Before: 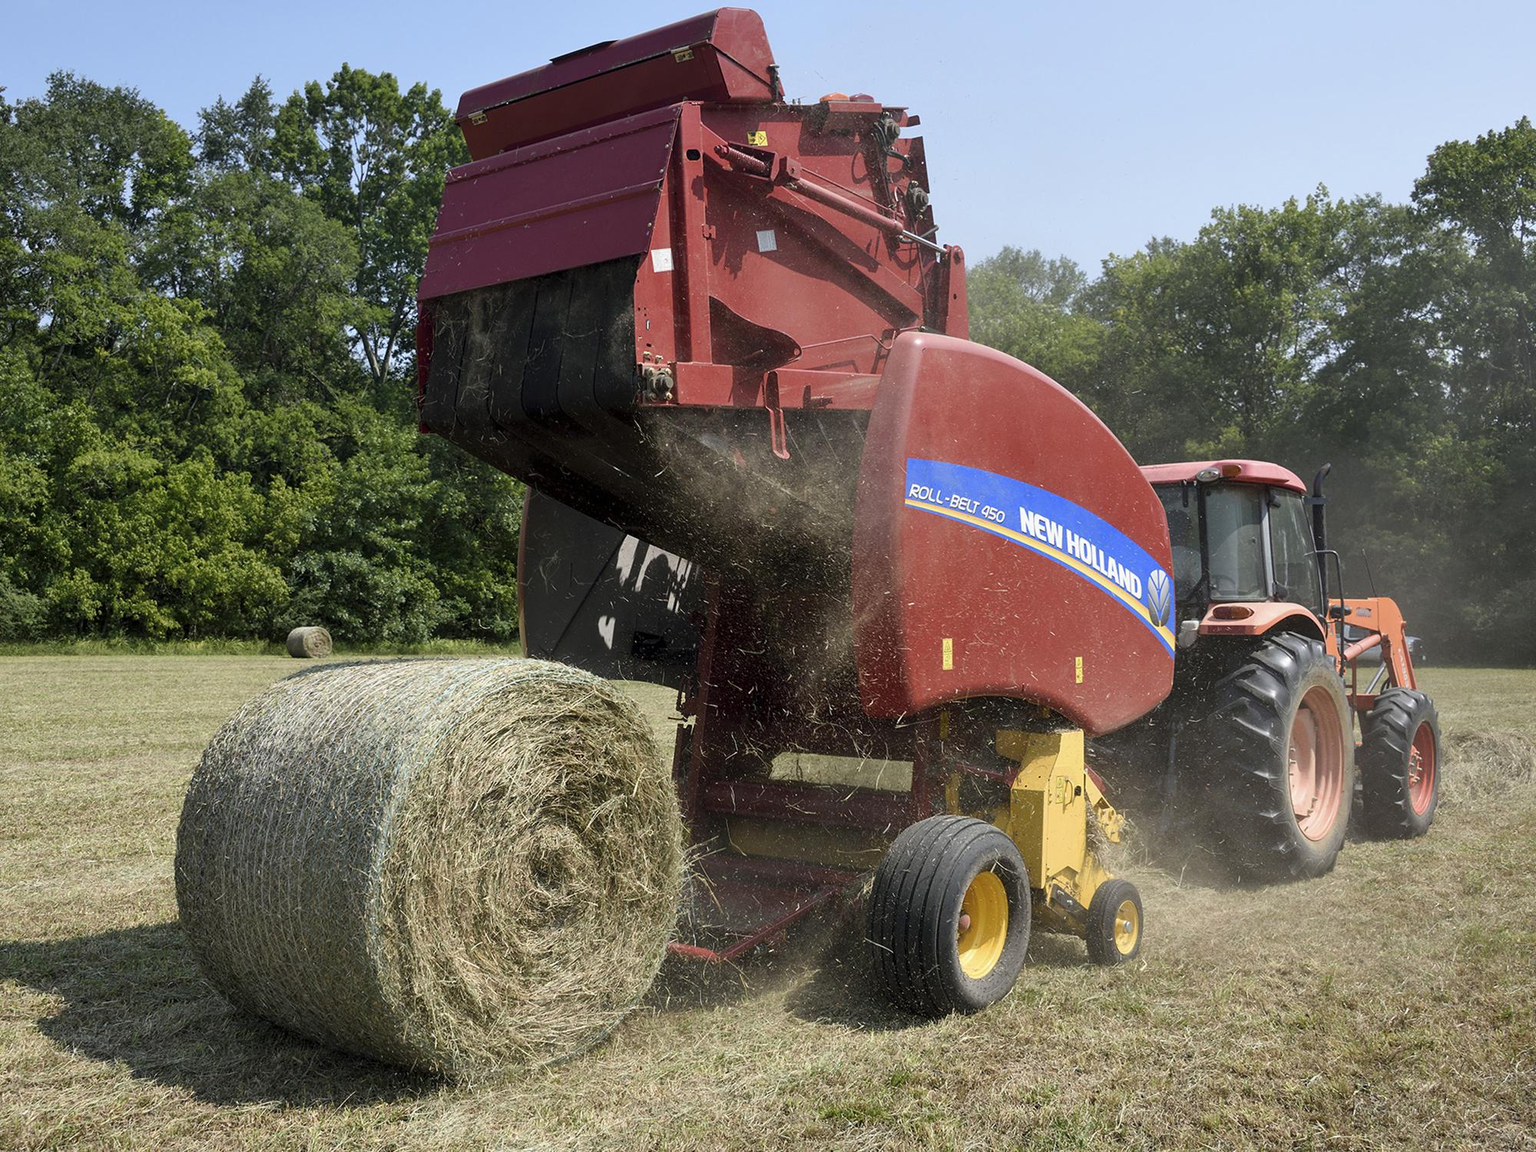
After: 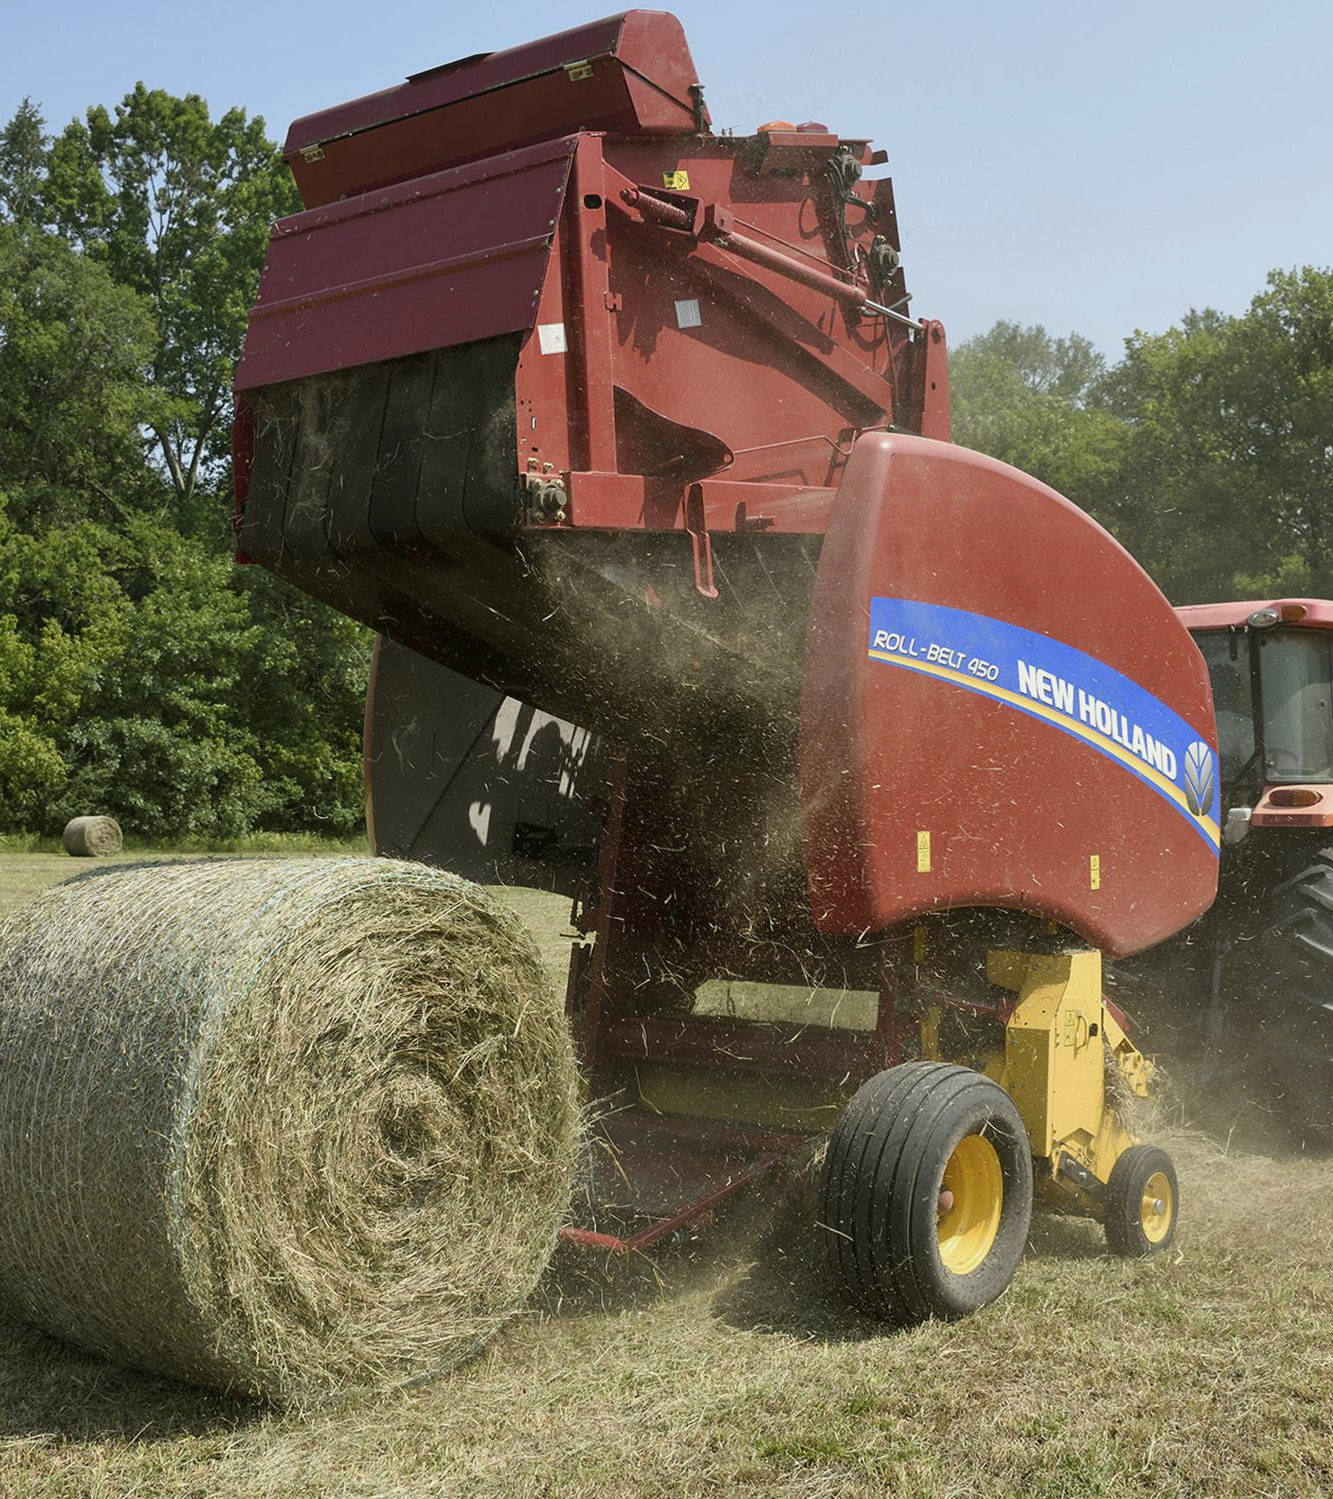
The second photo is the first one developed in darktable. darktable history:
crop and rotate: left 15.546%, right 17.787%
color balance: mode lift, gamma, gain (sRGB), lift [1.04, 1, 1, 0.97], gamma [1.01, 1, 1, 0.97], gain [0.96, 1, 1, 0.97]
